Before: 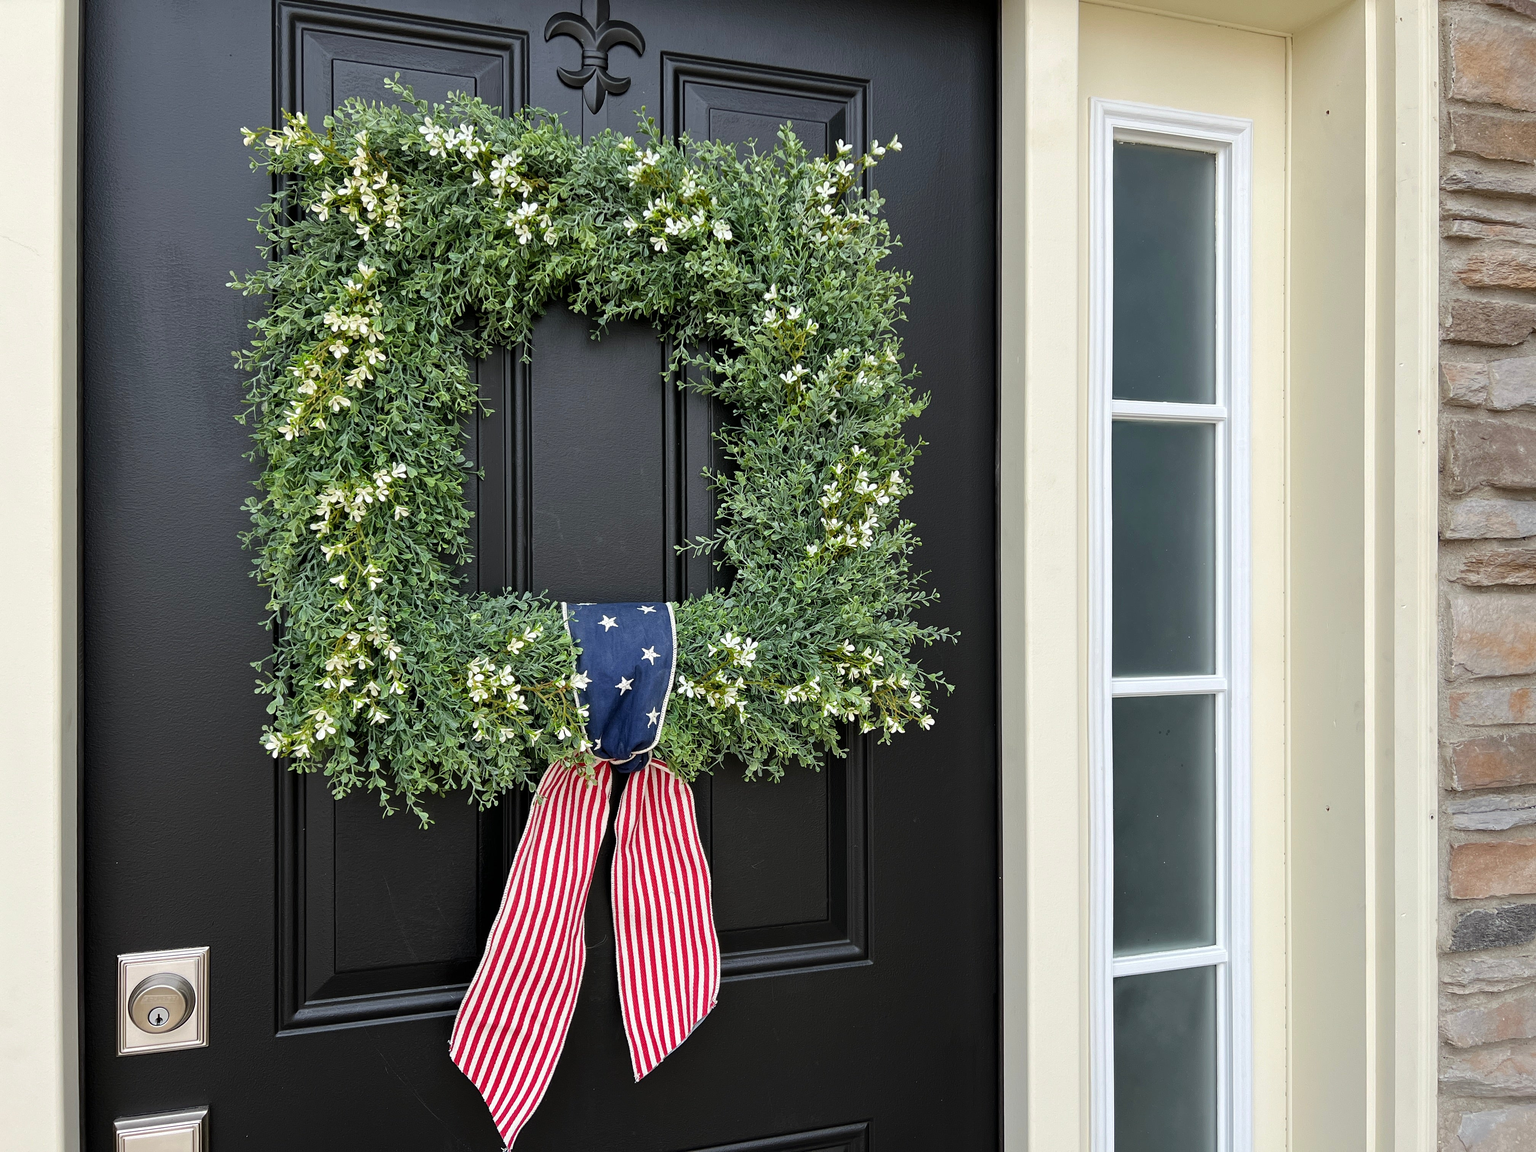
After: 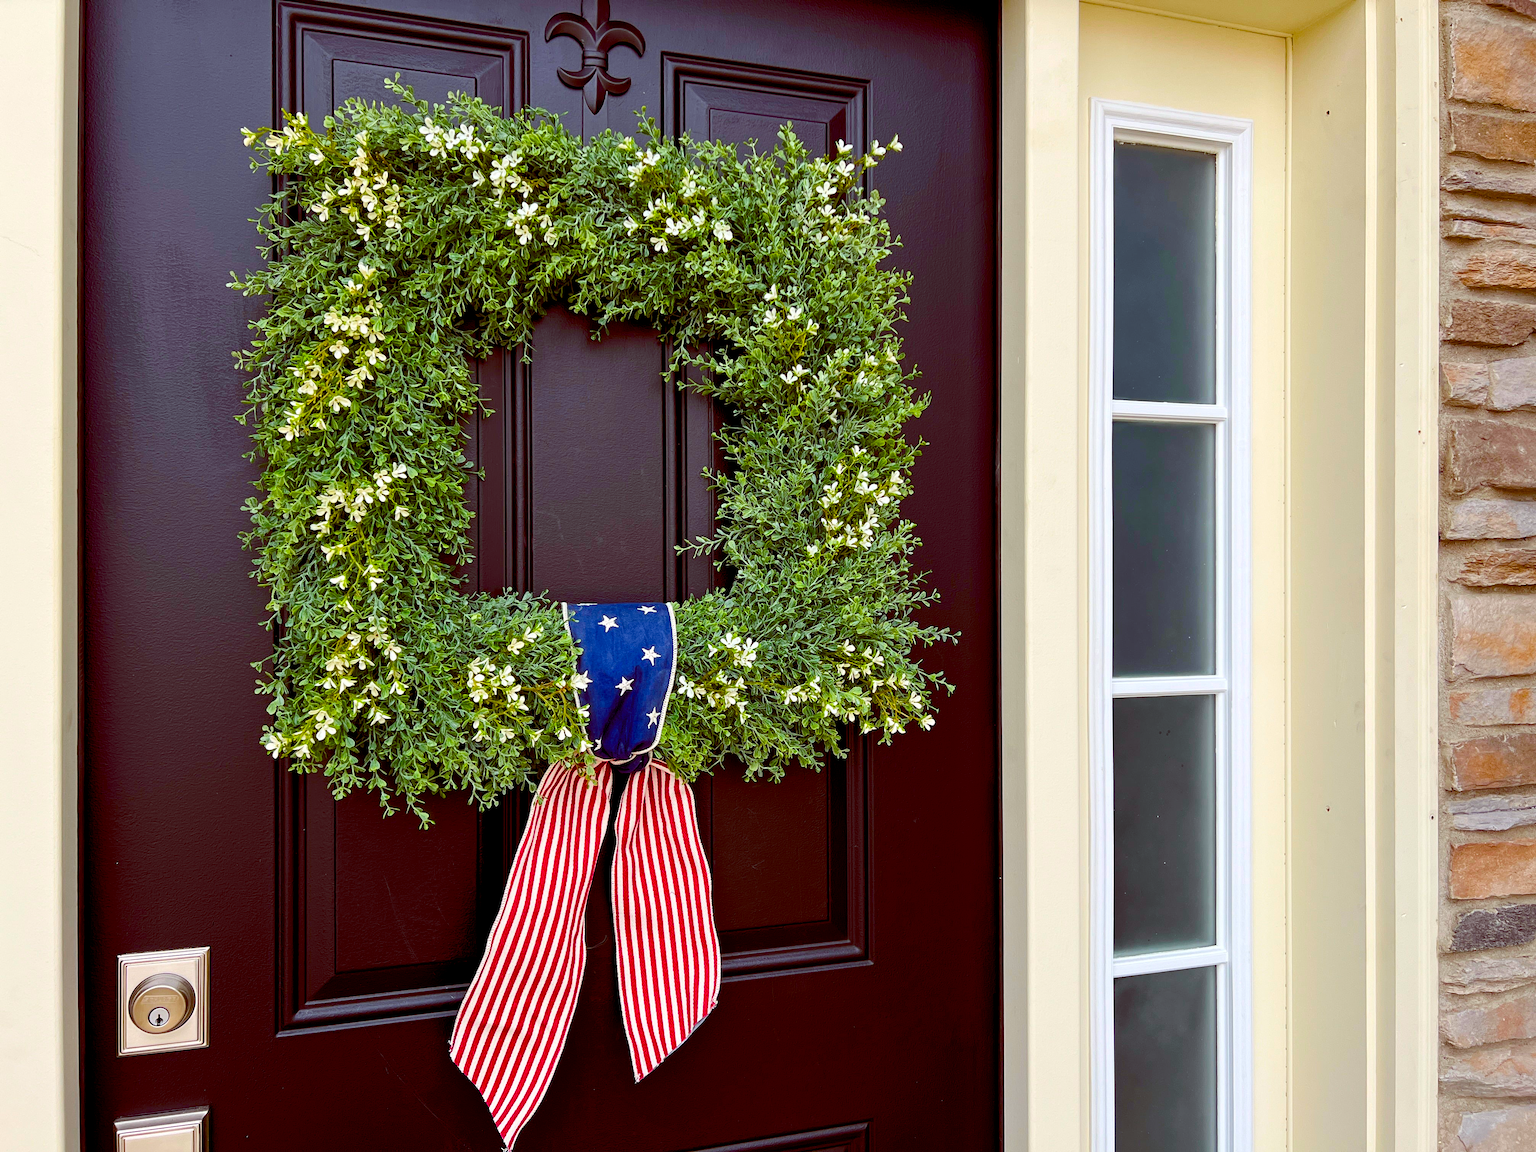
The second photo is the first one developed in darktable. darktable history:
levels: mode automatic, levels [0.044, 0.416, 0.908]
contrast brightness saturation: contrast 0.149, brightness -0.014, saturation 0.104
color balance rgb: global offset › luminance -0.205%, global offset › chroma 0.261%, linear chroma grading › shadows 10.528%, linear chroma grading › highlights 10.913%, linear chroma grading › global chroma 14.491%, linear chroma grading › mid-tones 14.553%, perceptual saturation grading › global saturation 20%, perceptual saturation grading › highlights -24.86%, perceptual saturation grading › shadows 49.705%, global vibrance 20%
